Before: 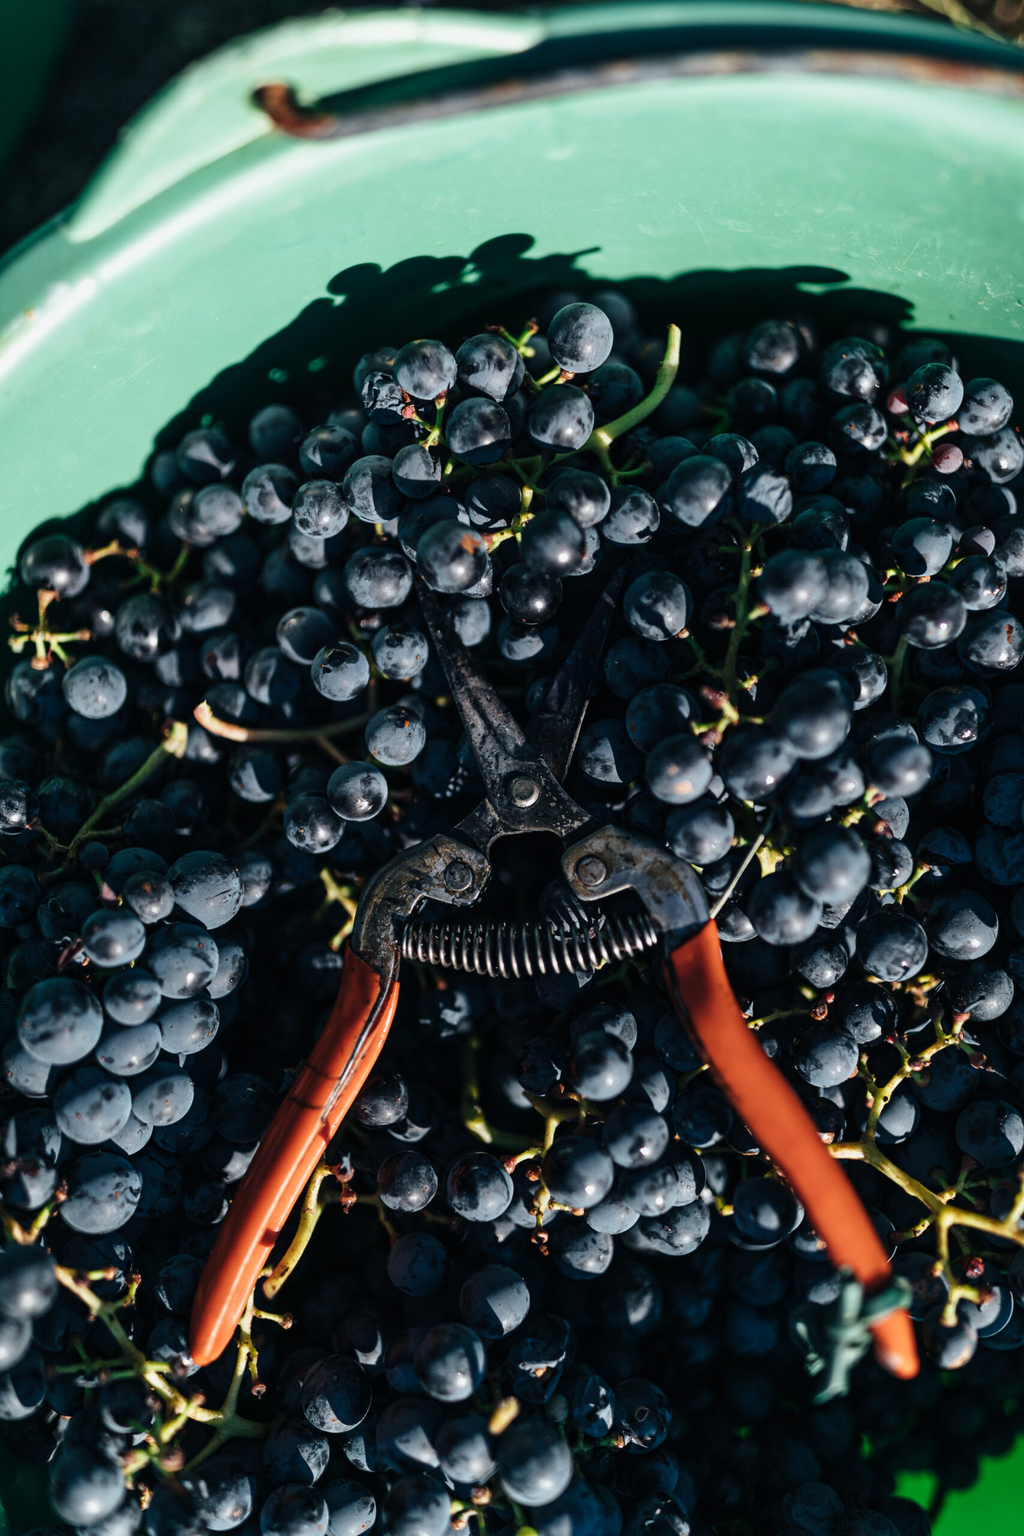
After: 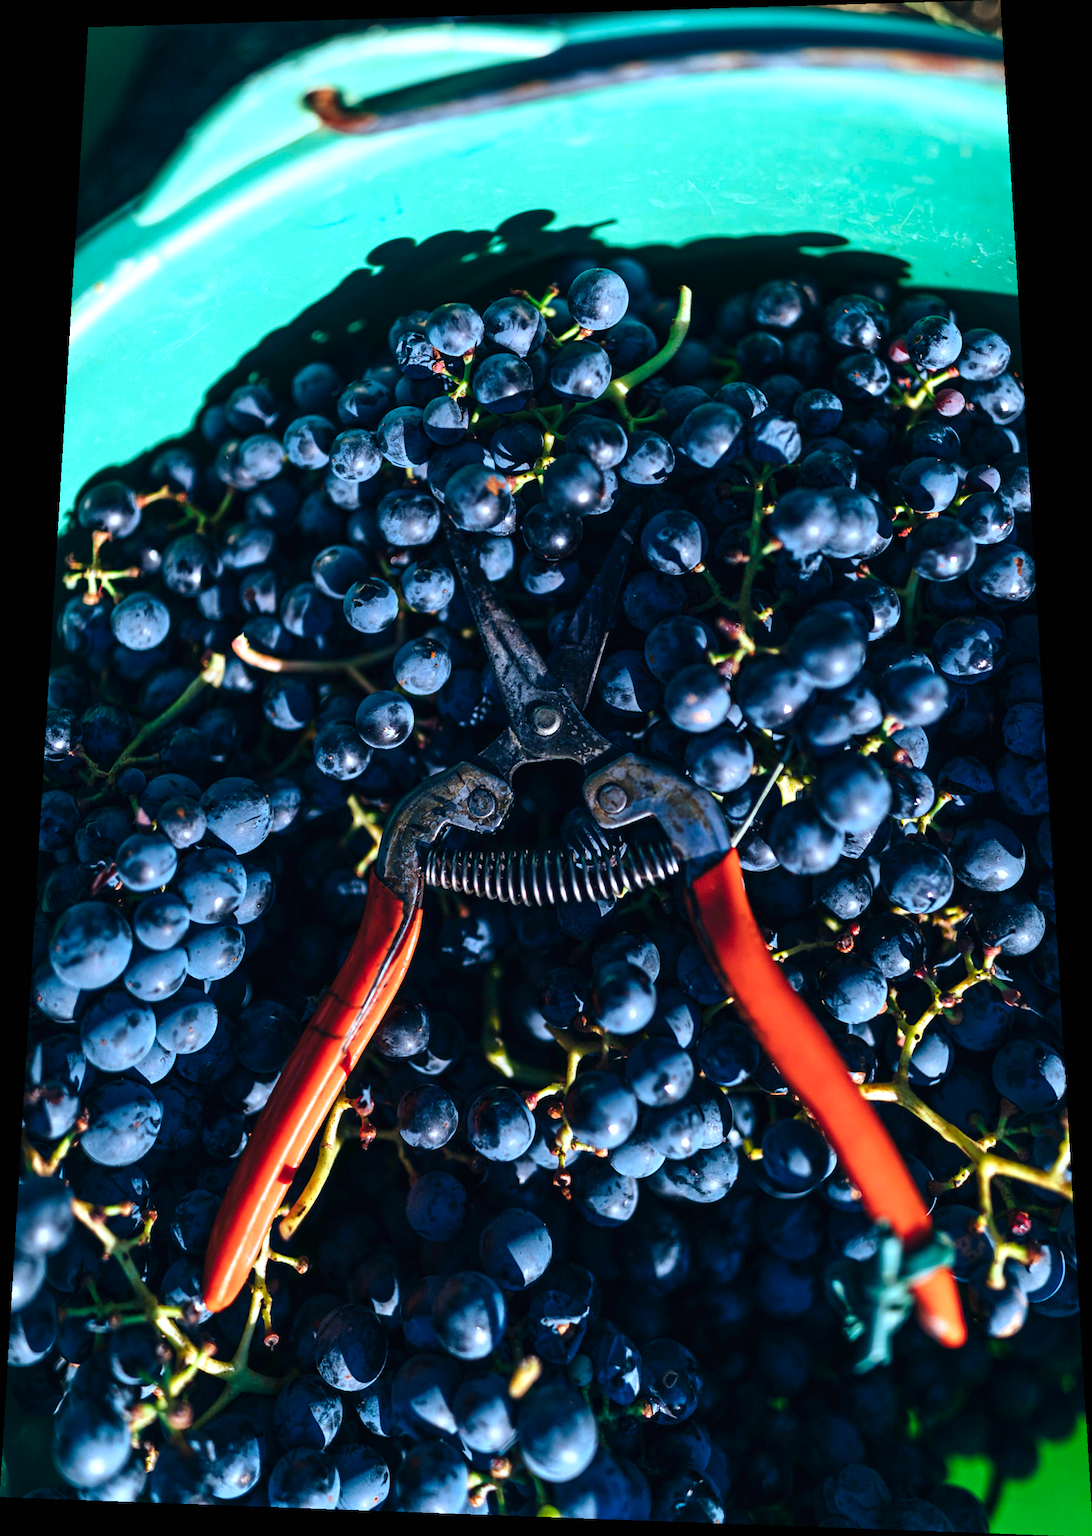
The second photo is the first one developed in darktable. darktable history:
exposure: black level correction 0, exposure 0.5 EV, compensate highlight preservation false
color zones: curves: ch0 [(0, 0.5) (0.143, 0.5) (0.286, 0.5) (0.429, 0.504) (0.571, 0.5) (0.714, 0.509) (0.857, 0.5) (1, 0.5)]; ch1 [(0, 0.425) (0.143, 0.425) (0.286, 0.375) (0.429, 0.405) (0.571, 0.5) (0.714, 0.47) (0.857, 0.425) (1, 0.435)]; ch2 [(0, 0.5) (0.143, 0.5) (0.286, 0.5) (0.429, 0.517) (0.571, 0.5) (0.714, 0.51) (0.857, 0.5) (1, 0.5)]
rotate and perspective: rotation 0.128°, lens shift (vertical) -0.181, lens shift (horizontal) -0.044, shear 0.001, automatic cropping off
color calibration: output R [0.994, 0.059, -0.119, 0], output G [-0.036, 1.09, -0.119, 0], output B [0.078, -0.108, 0.961, 0], illuminant custom, x 0.371, y 0.382, temperature 4281.14 K
contrast brightness saturation: saturation 0.5
tone equalizer: on, module defaults
